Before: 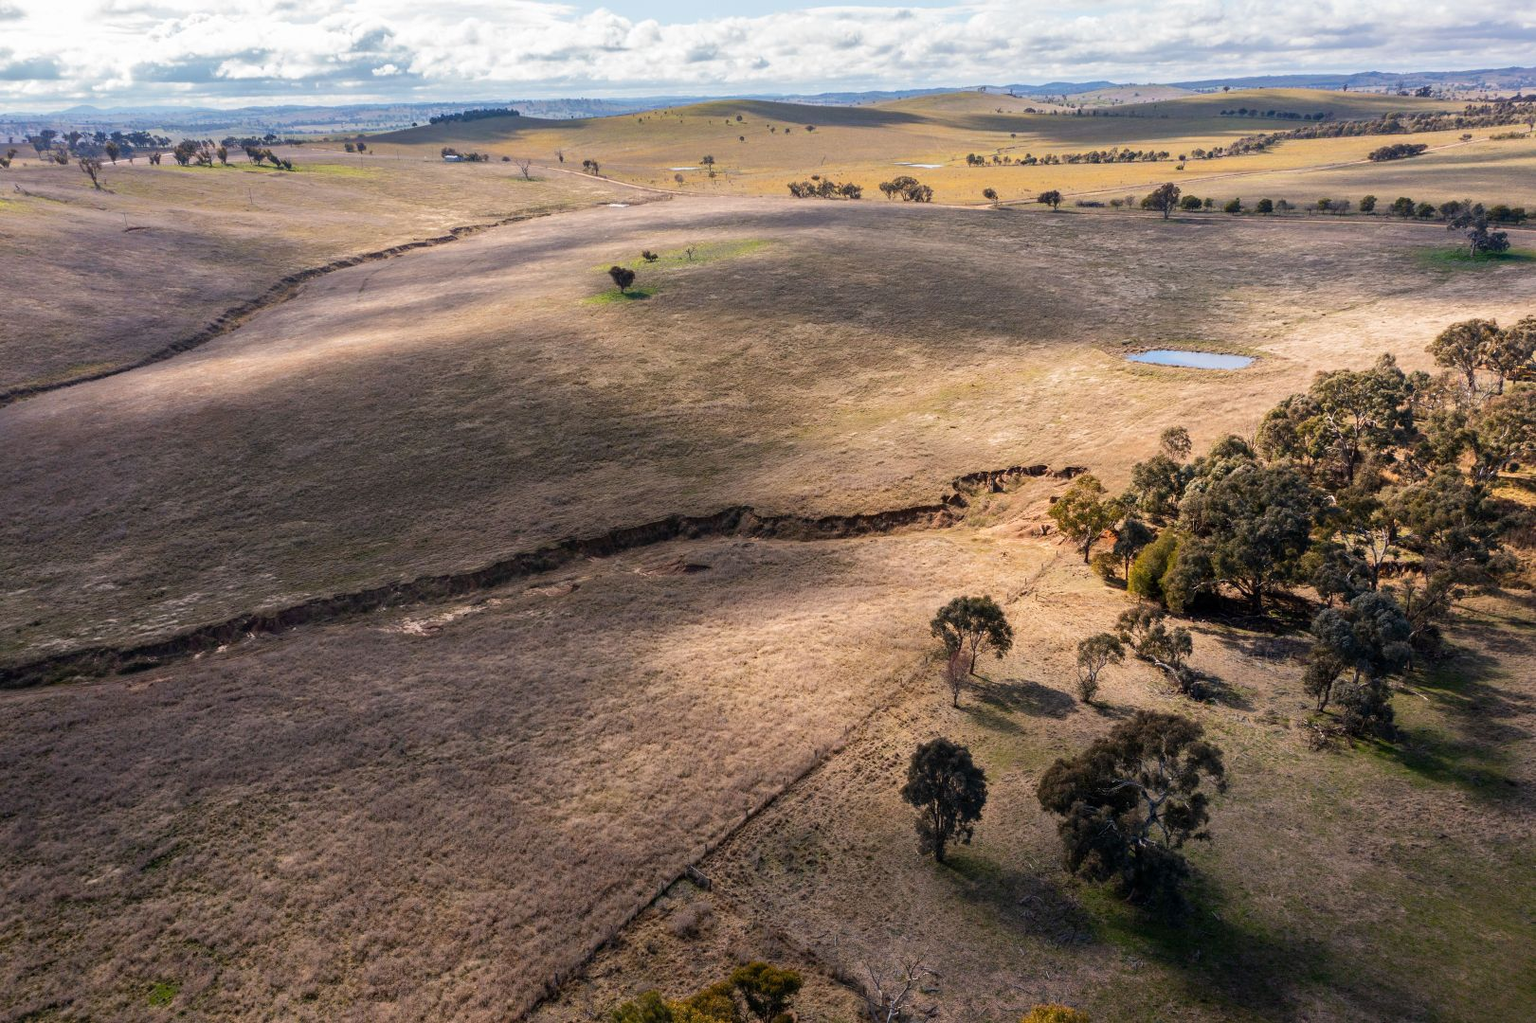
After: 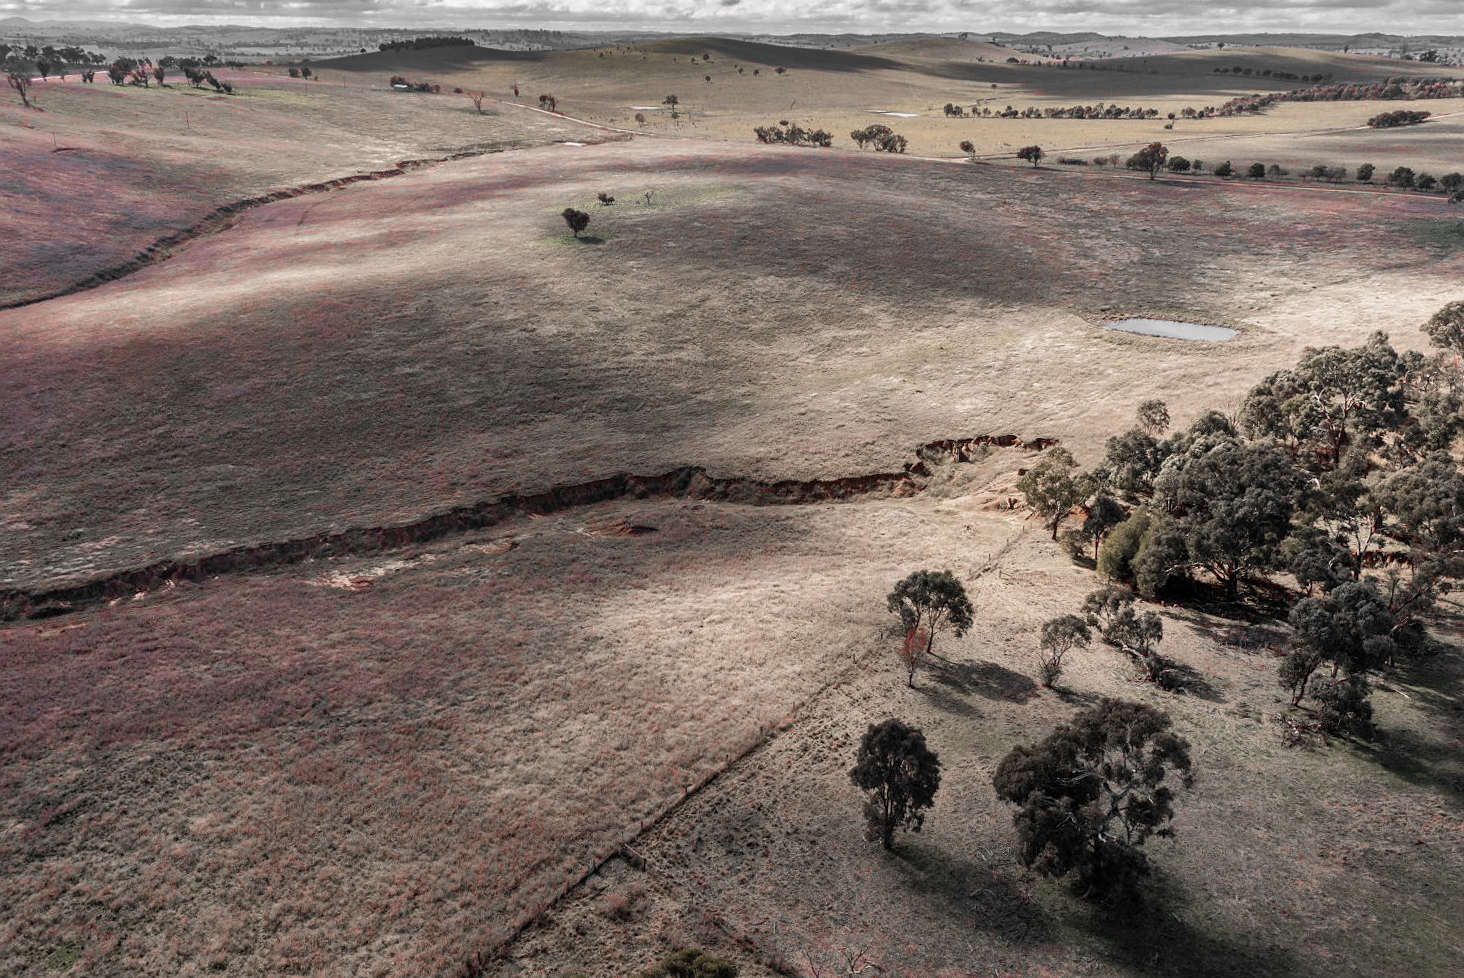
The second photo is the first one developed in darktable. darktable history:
shadows and highlights: radius 107.47, shadows 44.22, highlights -67.21, low approximation 0.01, soften with gaussian
crop and rotate: angle -2.16°, left 3.122%, top 3.828%, right 1.49%, bottom 0.451%
color zones: curves: ch1 [(0, 0.831) (0.08, 0.771) (0.157, 0.268) (0.241, 0.207) (0.562, -0.005) (0.714, -0.013) (0.876, 0.01) (1, 0.831)]
sharpen: radius 1.237, amount 0.293, threshold 0.222
